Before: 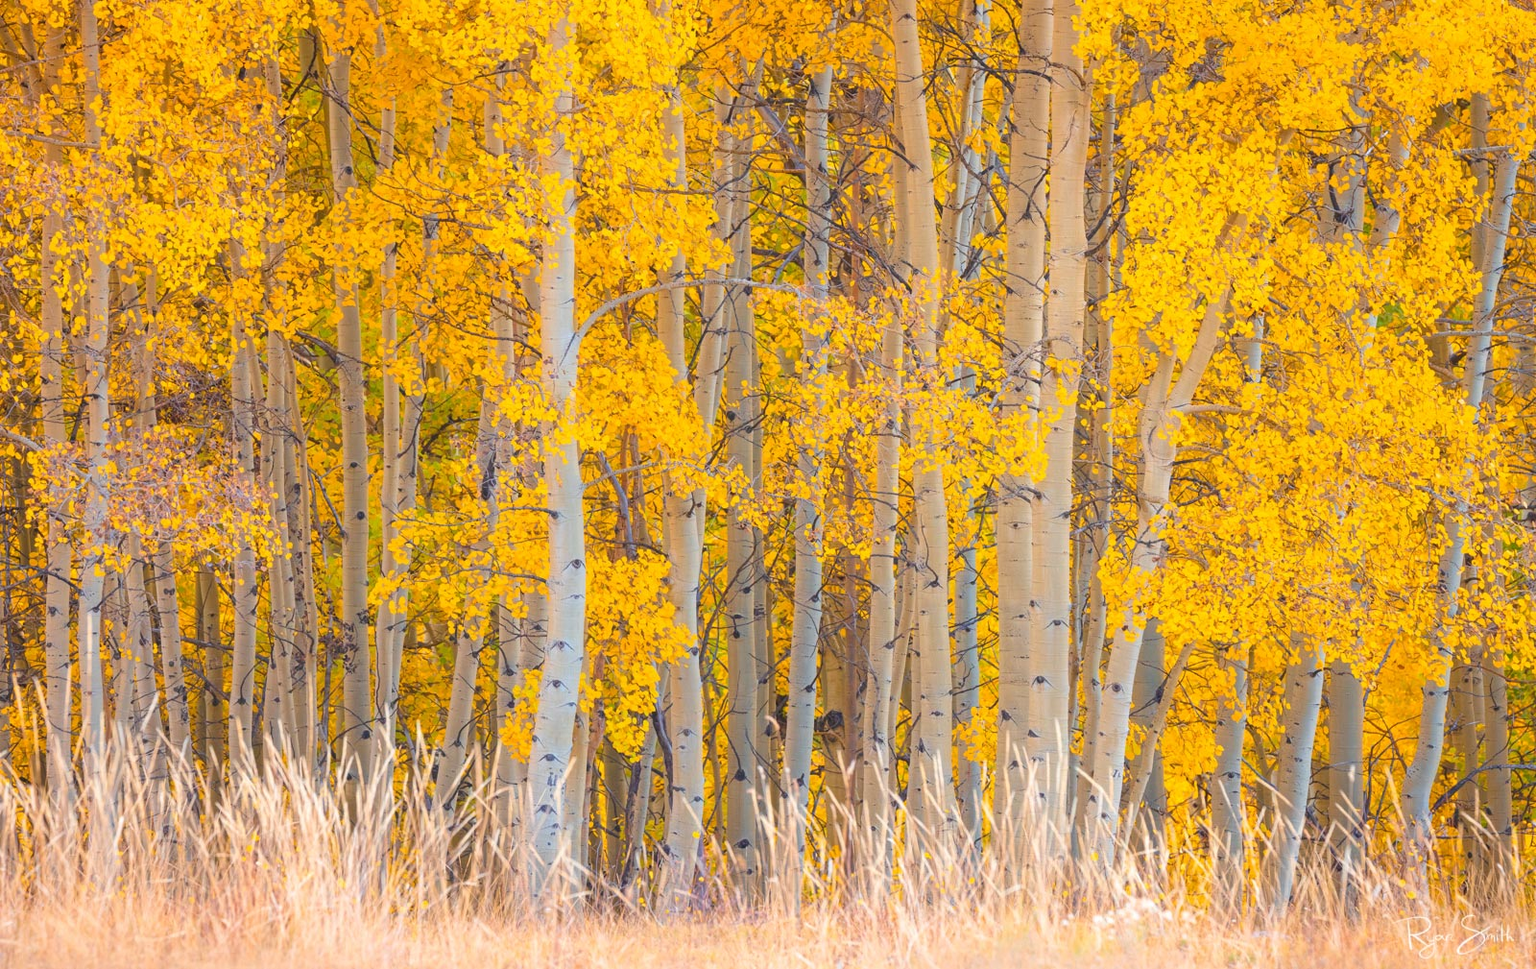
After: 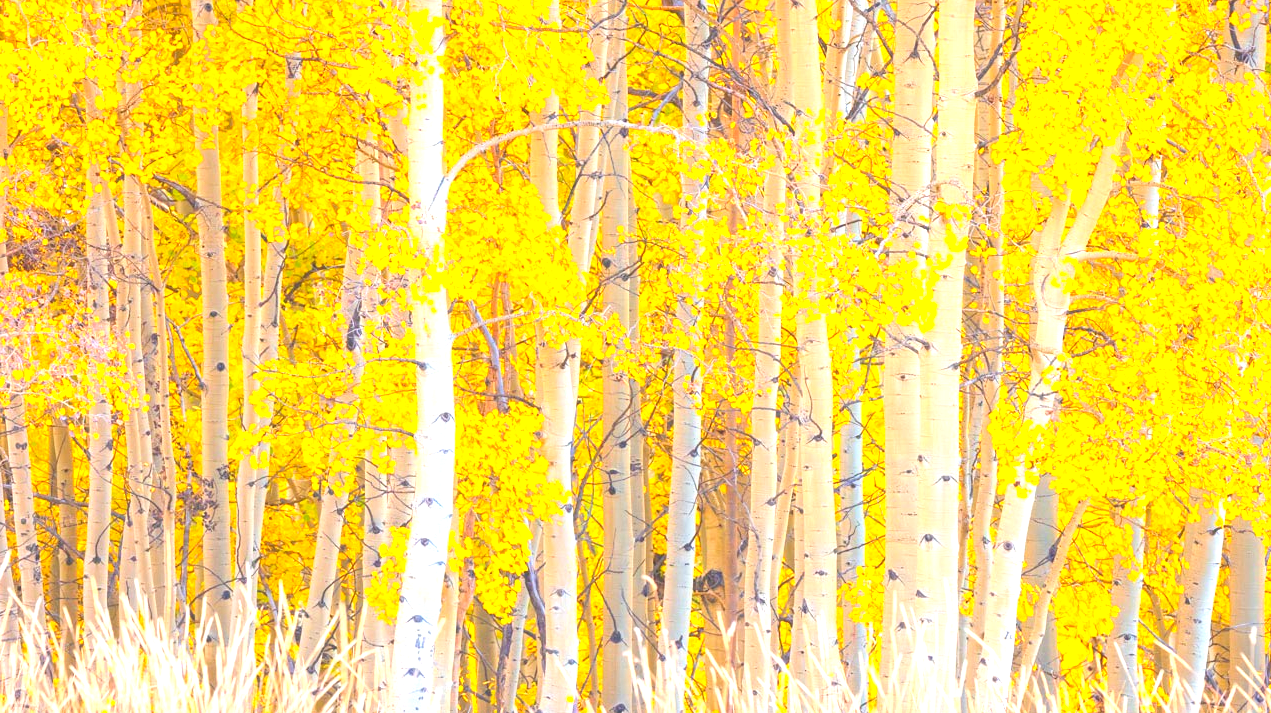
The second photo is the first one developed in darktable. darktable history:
crop: left 9.712%, top 16.928%, right 10.845%, bottom 12.332%
contrast brightness saturation: contrast -0.1, brightness 0.05, saturation 0.08
exposure: black level correction 0, exposure 1.388 EV, compensate exposure bias true, compensate highlight preservation false
